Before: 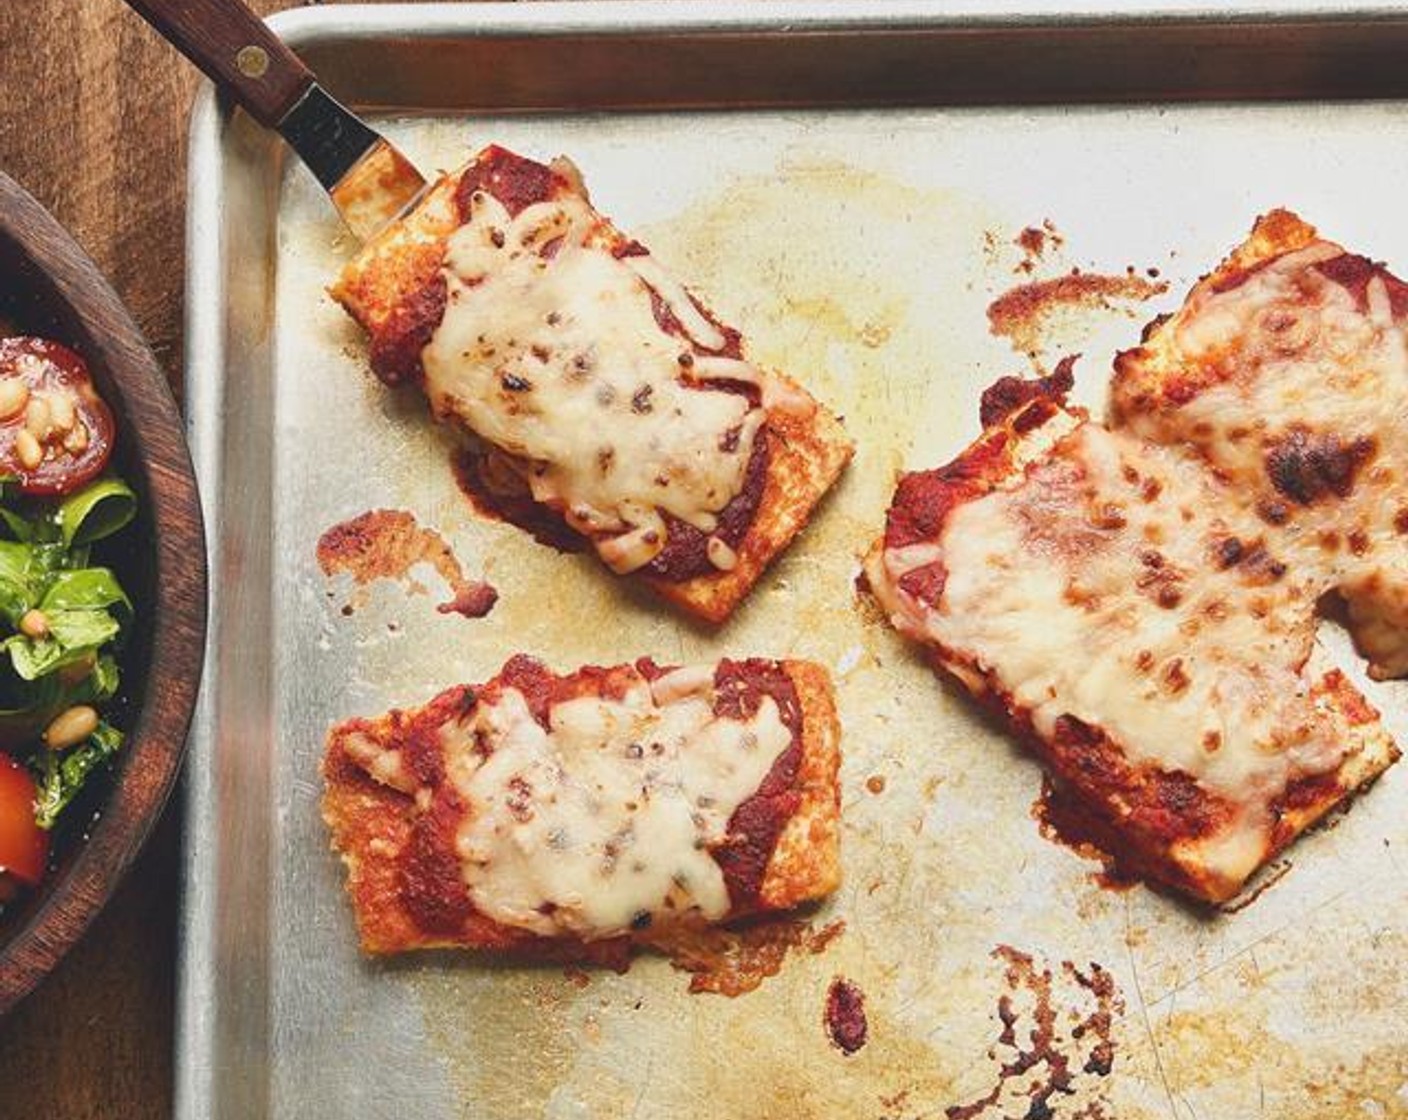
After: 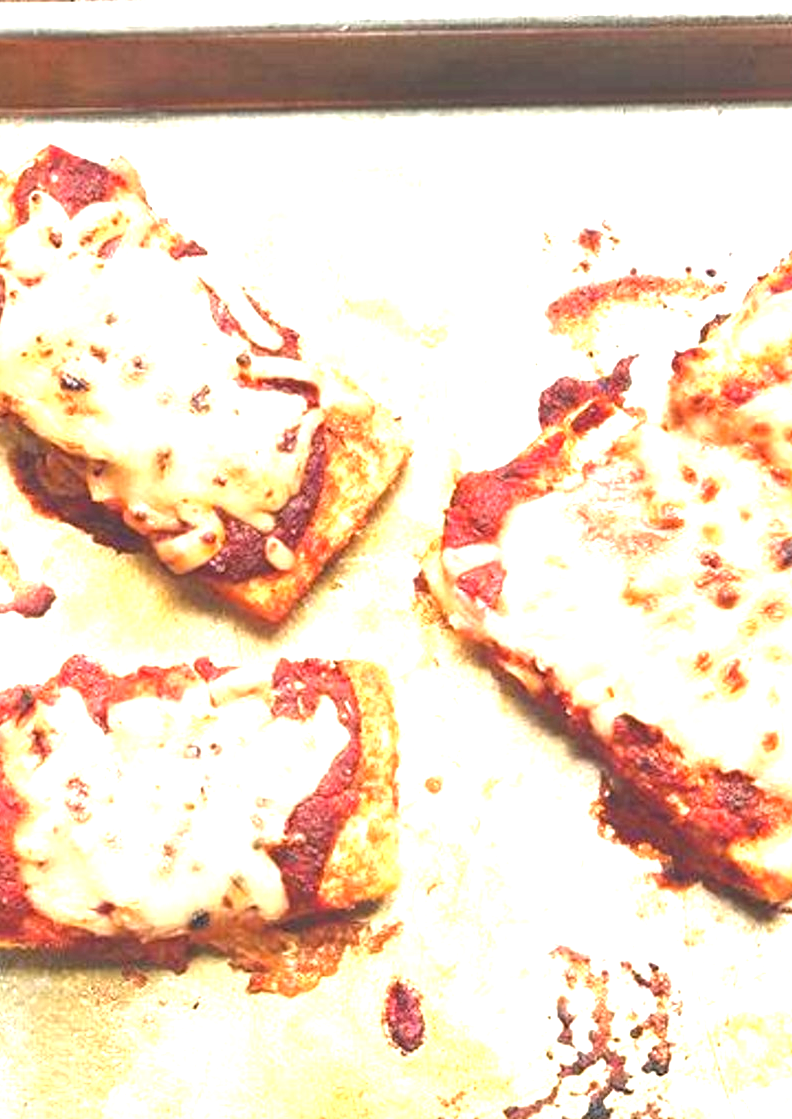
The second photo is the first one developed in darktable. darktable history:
crop: left 31.454%, top 0.008%, right 11.872%
exposure: black level correction 0, exposure 1.549 EV, compensate exposure bias true, compensate highlight preservation false
